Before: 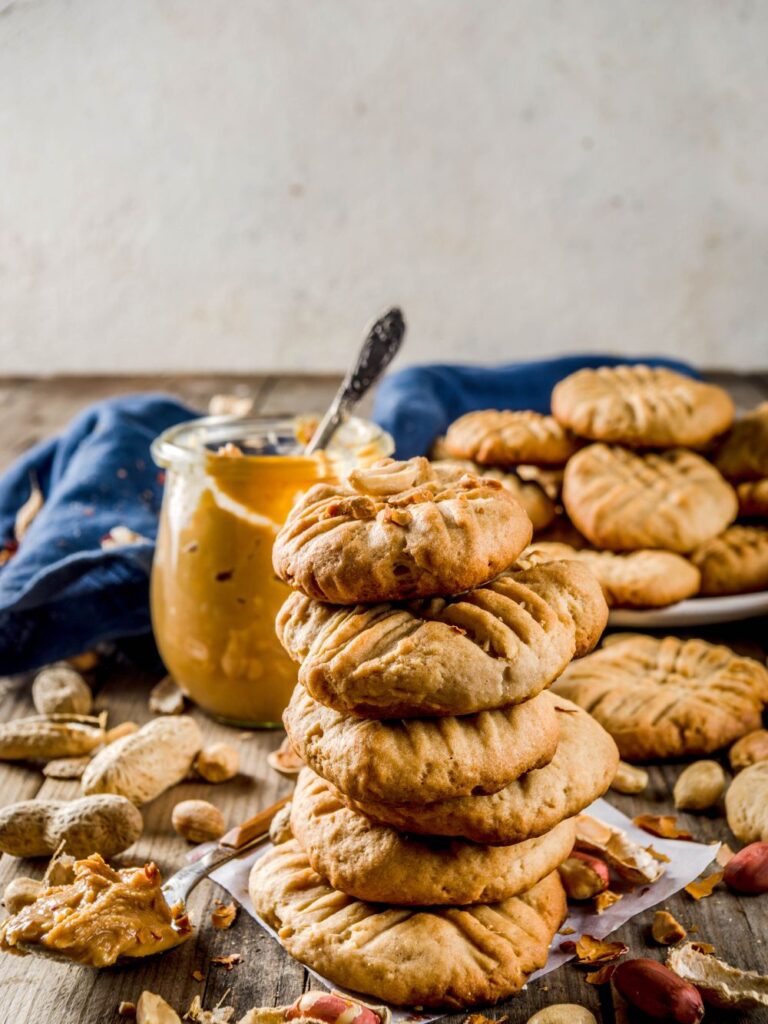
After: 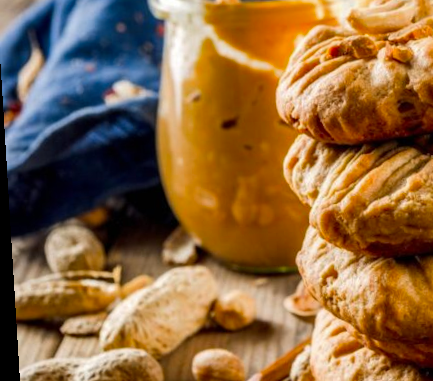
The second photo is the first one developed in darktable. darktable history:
vibrance: vibrance 100%
crop: top 44.483%, right 43.593%, bottom 12.892%
rotate and perspective: rotation -3.52°, crop left 0.036, crop right 0.964, crop top 0.081, crop bottom 0.919
